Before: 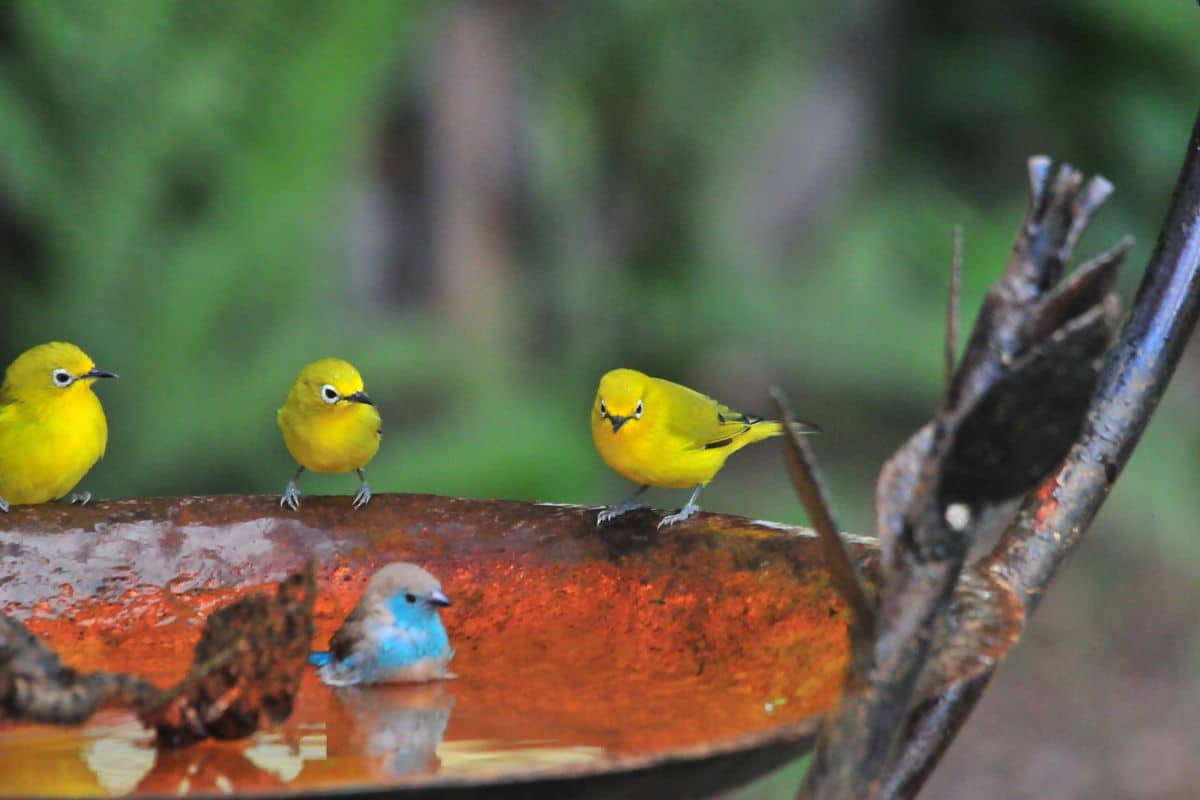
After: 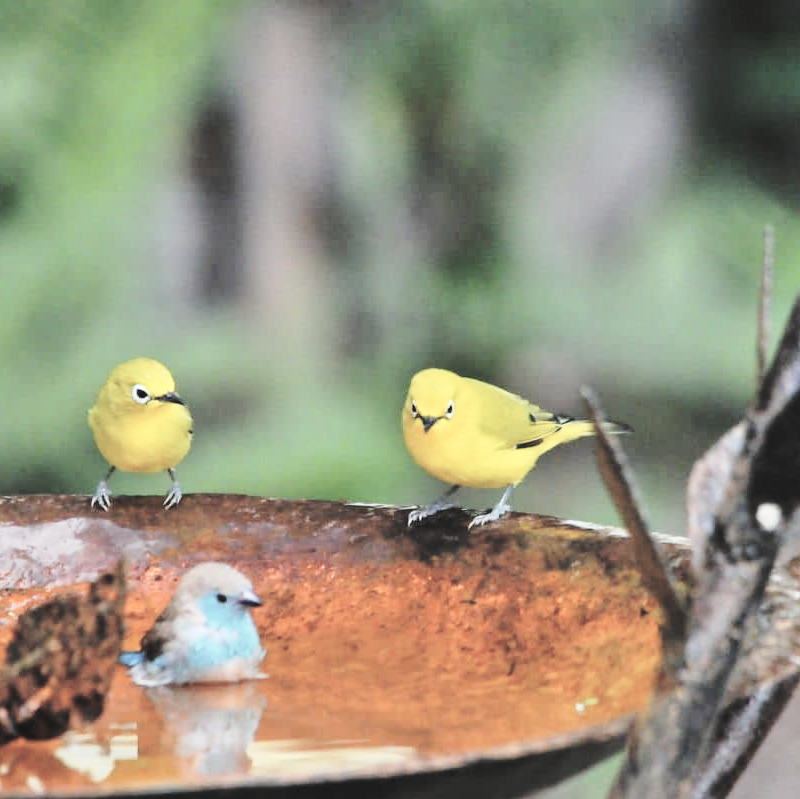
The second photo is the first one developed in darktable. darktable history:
base curve: curves: ch0 [(0, 0) (0.04, 0.03) (0.133, 0.232) (0.448, 0.748) (0.843, 0.968) (1, 1)], preserve colors none
contrast brightness saturation: brightness 0.18, saturation -0.5
crop and rotate: left 15.754%, right 17.579%
